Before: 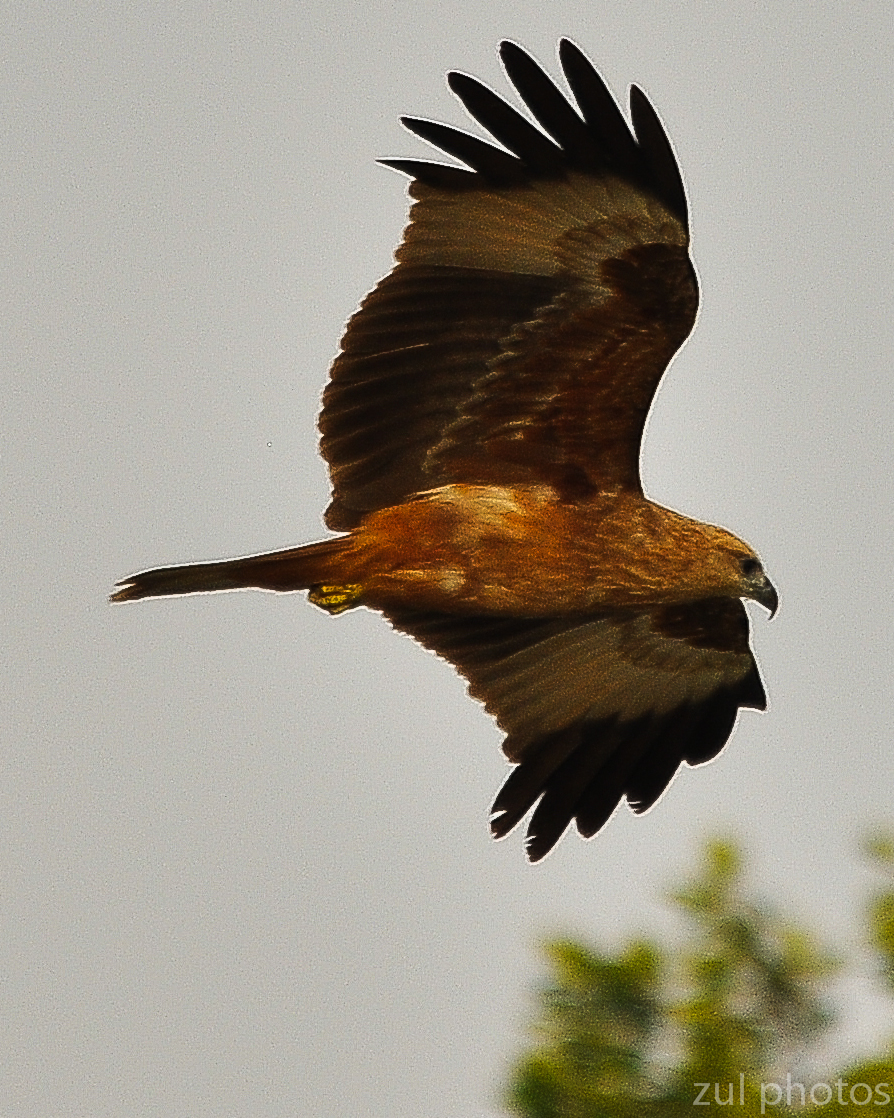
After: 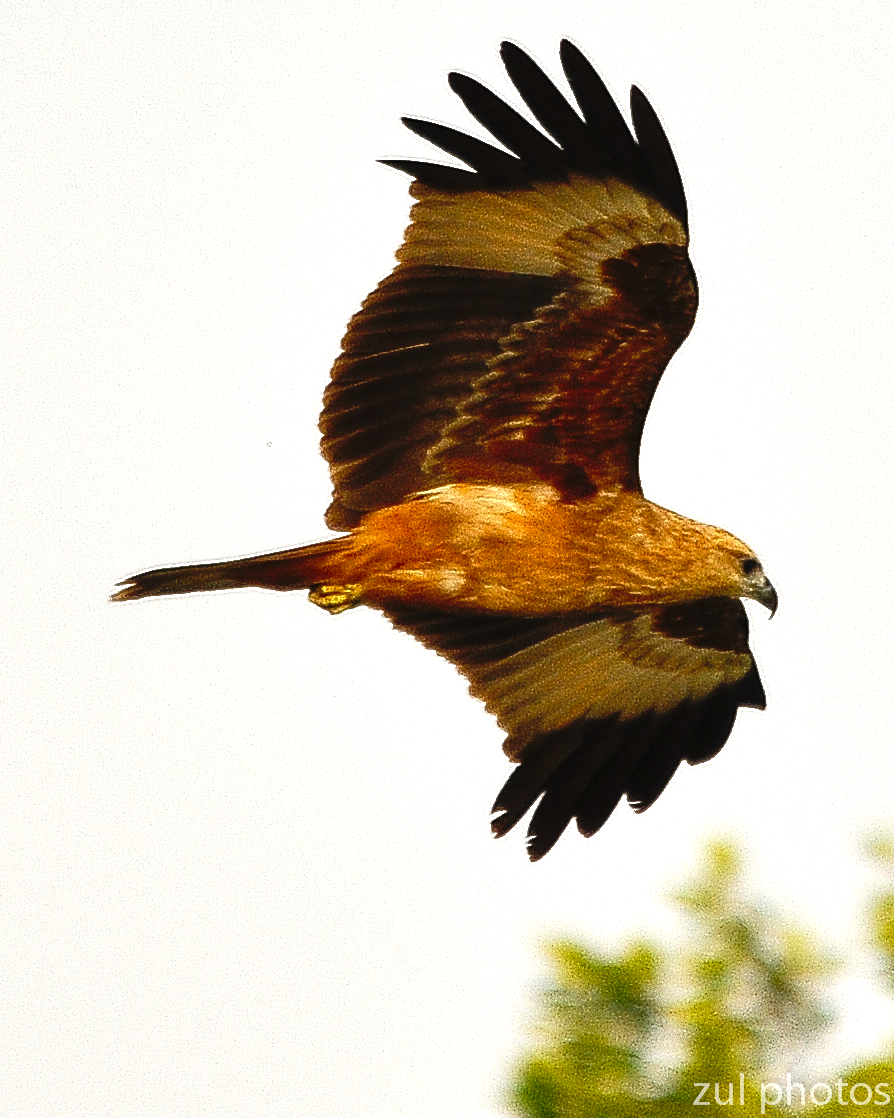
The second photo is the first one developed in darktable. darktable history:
tone curve: curves: ch0 [(0, 0) (0.058, 0.039) (0.168, 0.123) (0.282, 0.327) (0.45, 0.534) (0.676, 0.751) (0.89, 0.919) (1, 1)]; ch1 [(0, 0) (0.094, 0.081) (0.285, 0.299) (0.385, 0.403) (0.447, 0.455) (0.495, 0.496) (0.544, 0.552) (0.589, 0.612) (0.722, 0.728) (1, 1)]; ch2 [(0, 0) (0.257, 0.217) (0.43, 0.421) (0.498, 0.507) (0.531, 0.544) (0.56, 0.579) (0.625, 0.66) (1, 1)], preserve colors none
exposure: black level correction 0, exposure 1 EV, compensate exposure bias true, compensate highlight preservation false
